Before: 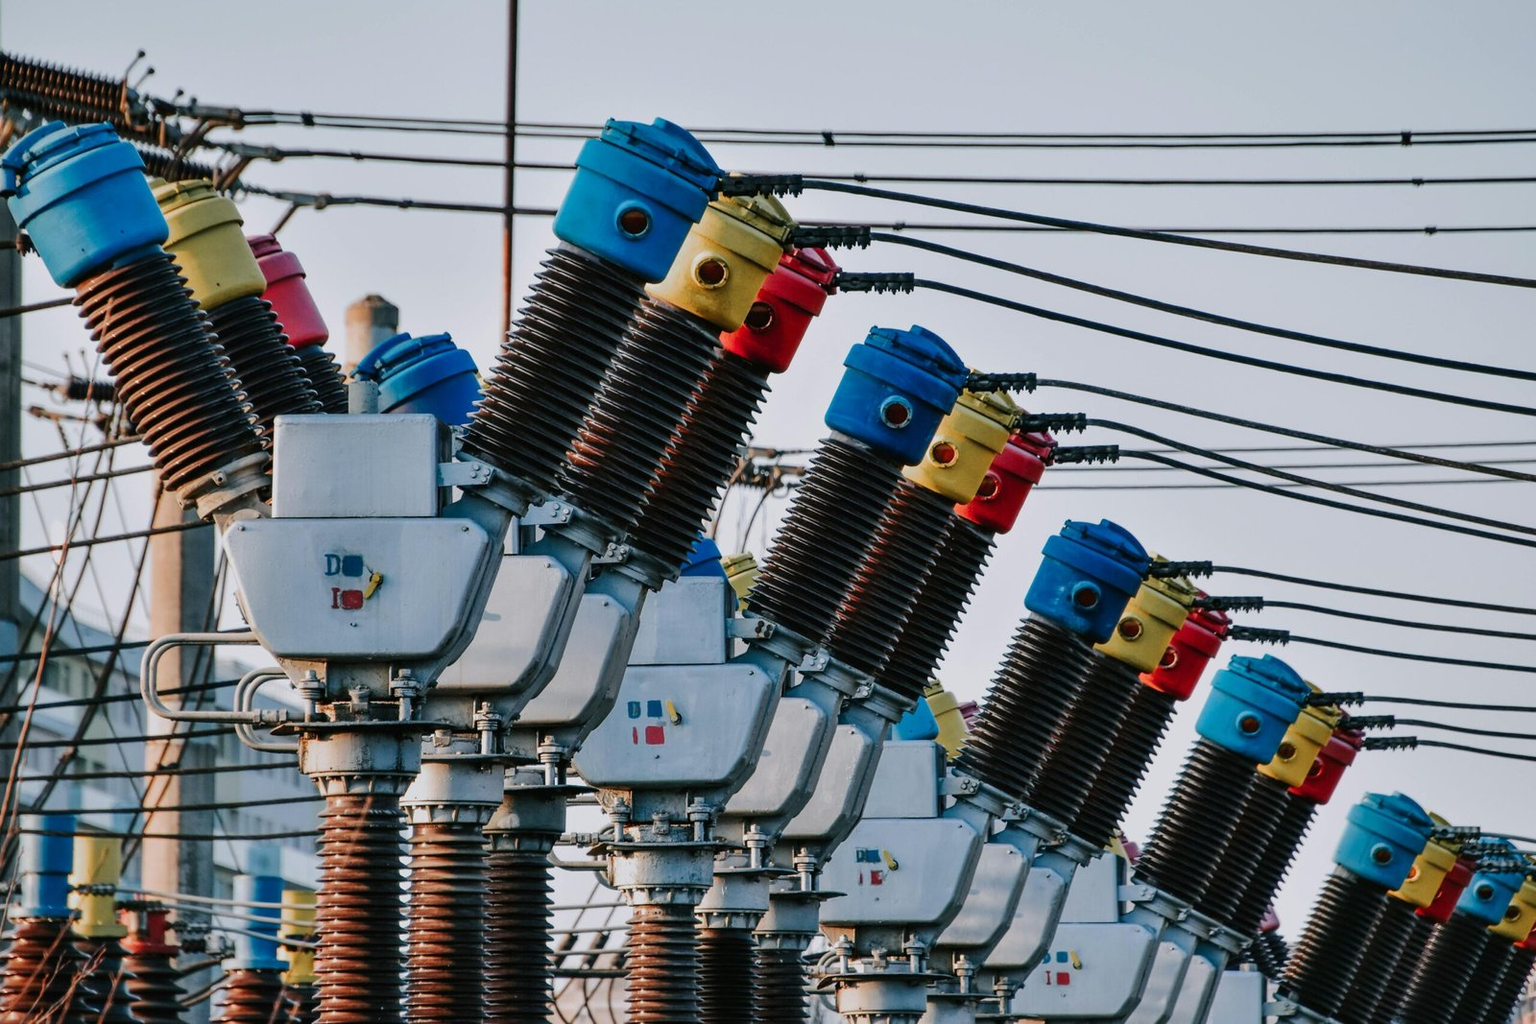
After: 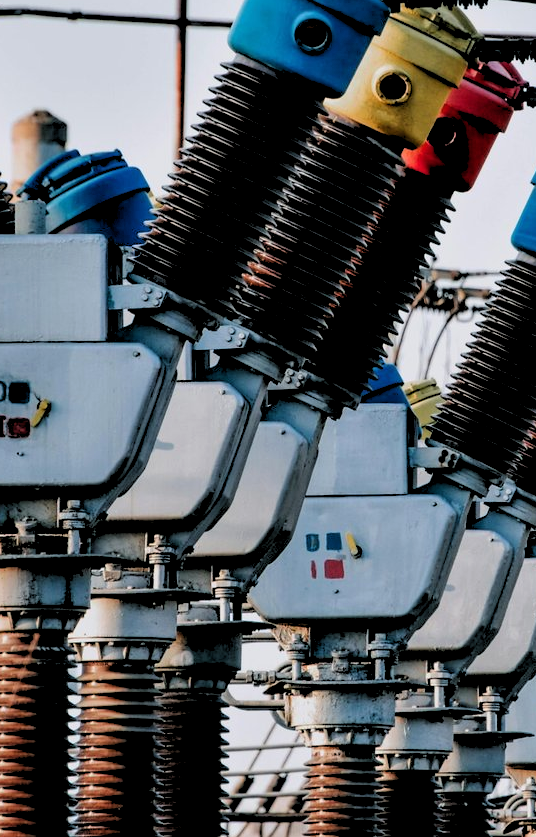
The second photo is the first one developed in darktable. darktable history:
crop and rotate: left 21.77%, top 18.528%, right 44.676%, bottom 2.997%
rgb levels: levels [[0.029, 0.461, 0.922], [0, 0.5, 1], [0, 0.5, 1]]
